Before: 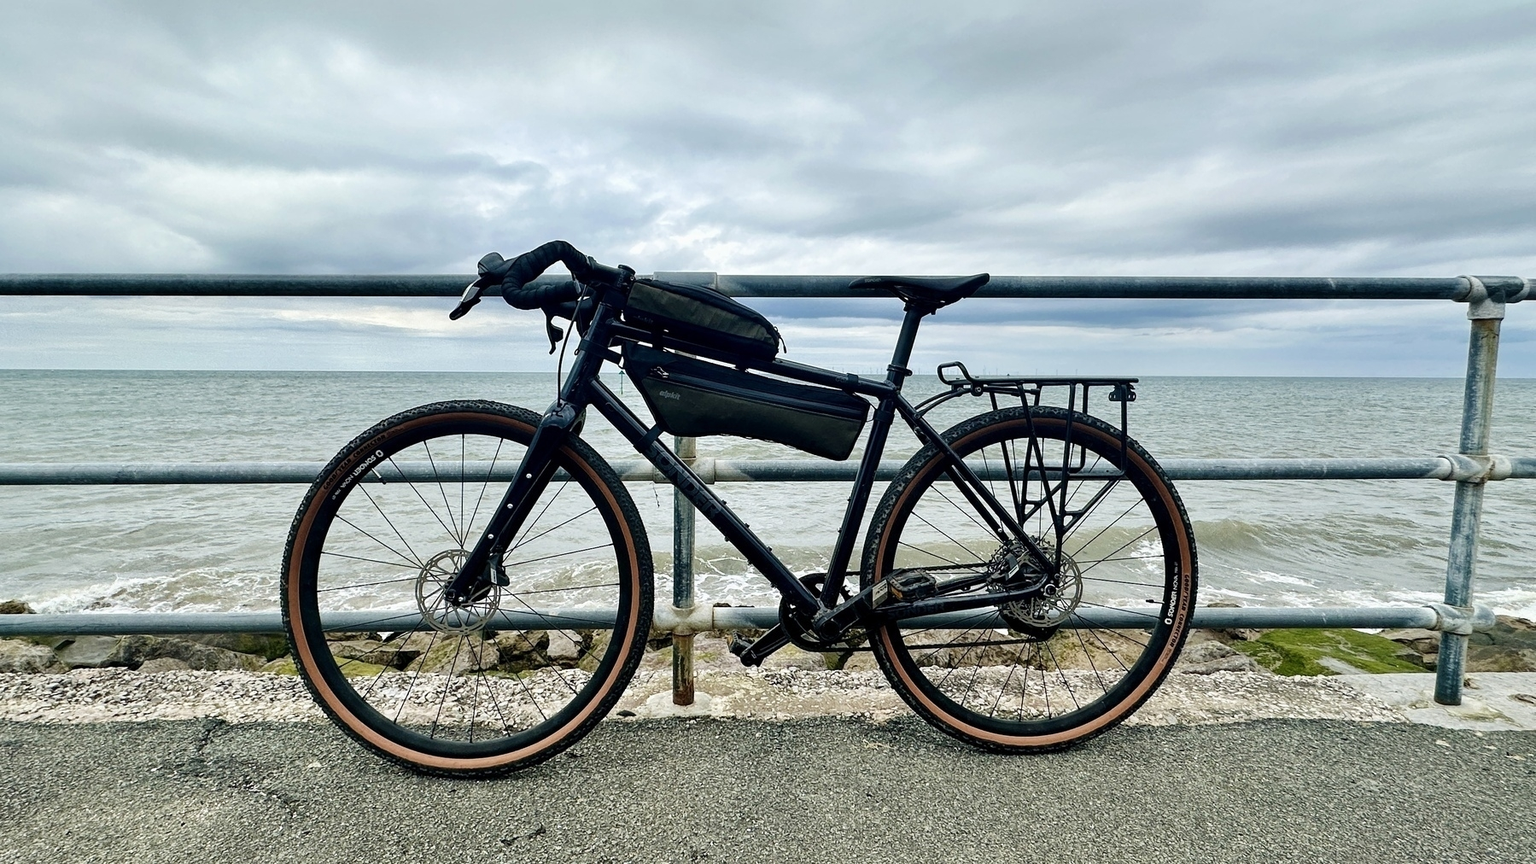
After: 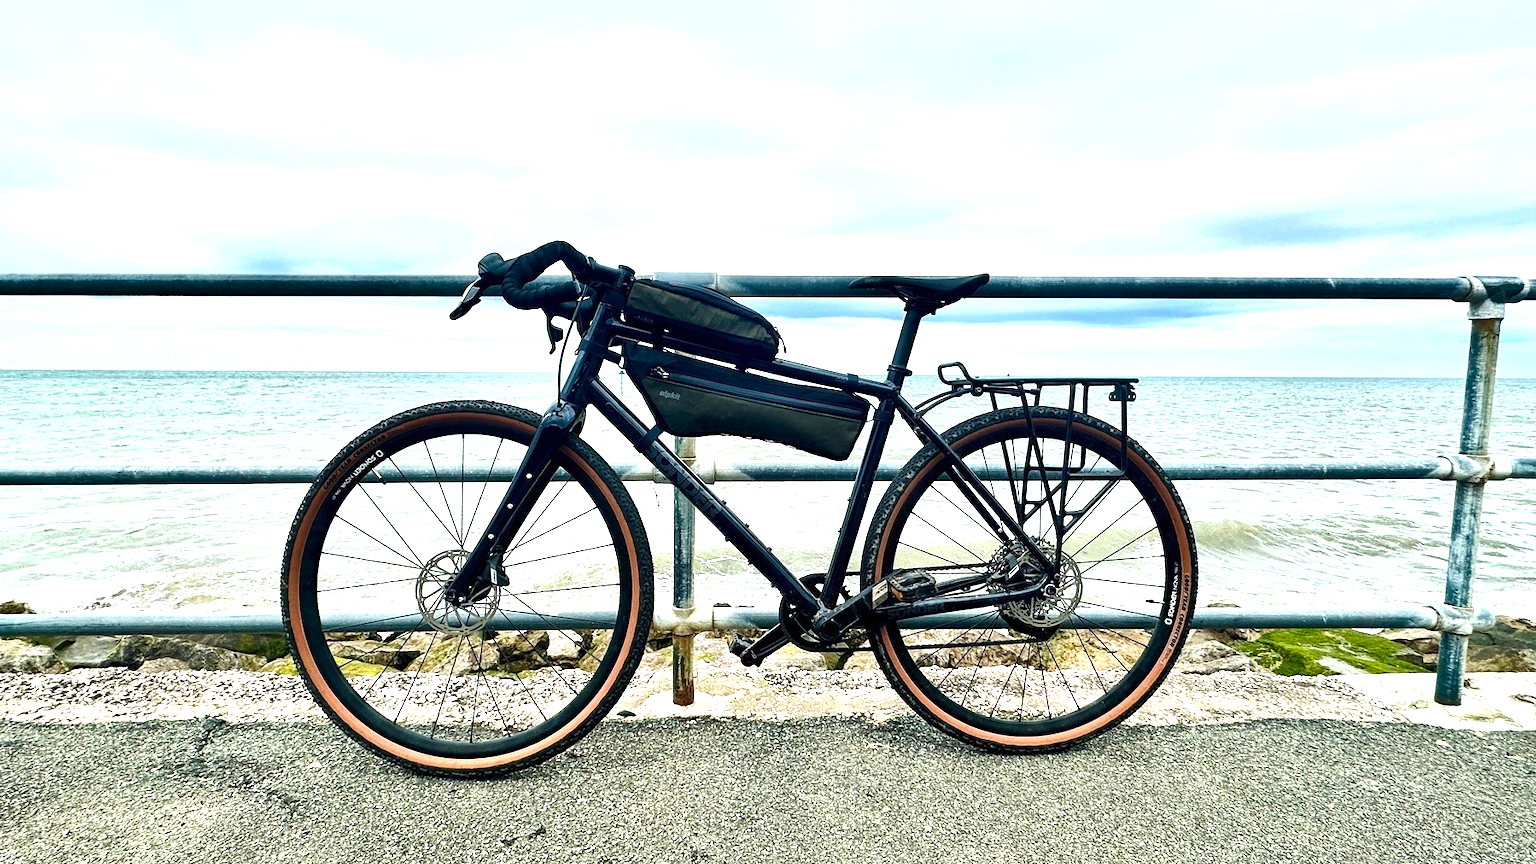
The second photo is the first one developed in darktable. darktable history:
exposure: exposure 1.213 EV, compensate highlight preservation false
shadows and highlights: shadows 35.58, highlights -35.02, soften with gaussian
